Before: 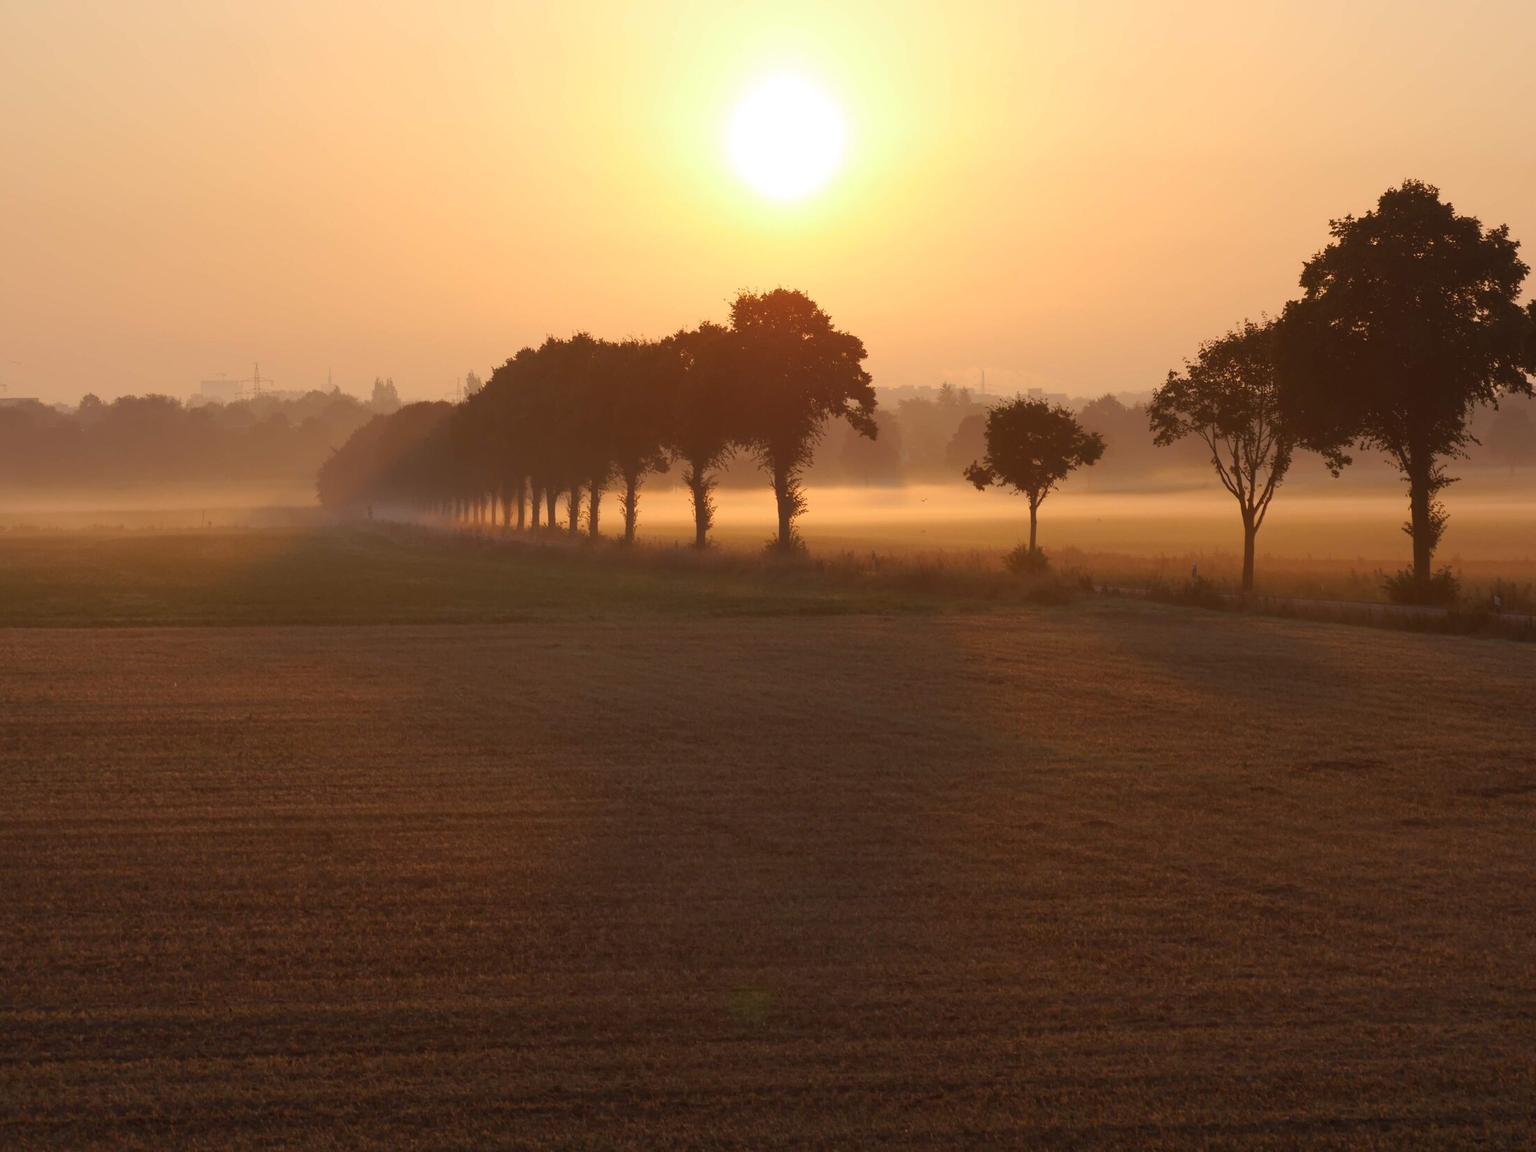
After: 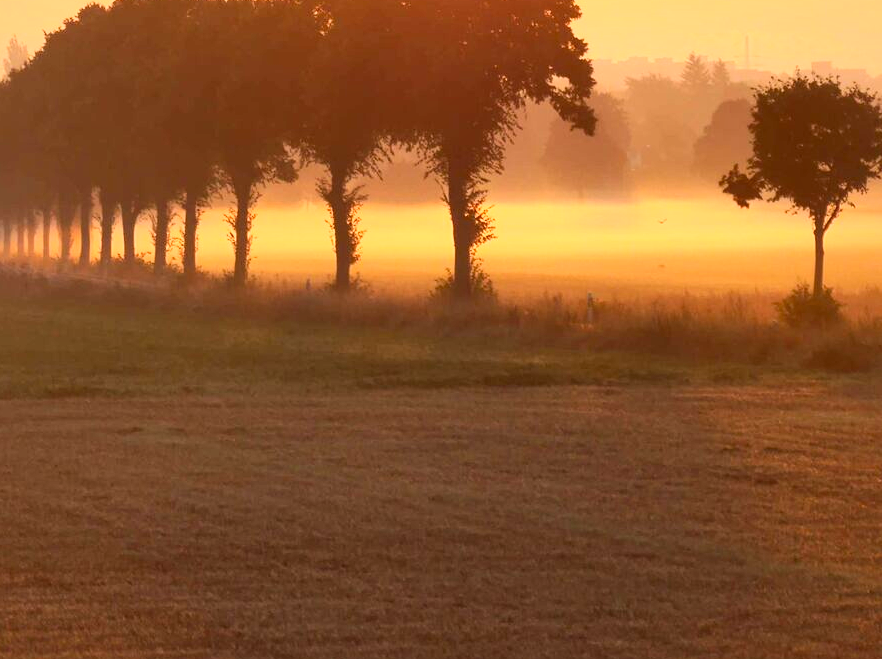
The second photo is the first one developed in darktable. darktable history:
local contrast: mode bilateral grid, contrast 25, coarseness 61, detail 151%, midtone range 0.2
exposure: black level correction 0.001, exposure 0.192 EV, compensate highlight preservation false
crop: left 30.079%, top 30.011%, right 29.809%, bottom 30.024%
contrast brightness saturation: contrast 0.244, brightness 0.245, saturation 0.391
